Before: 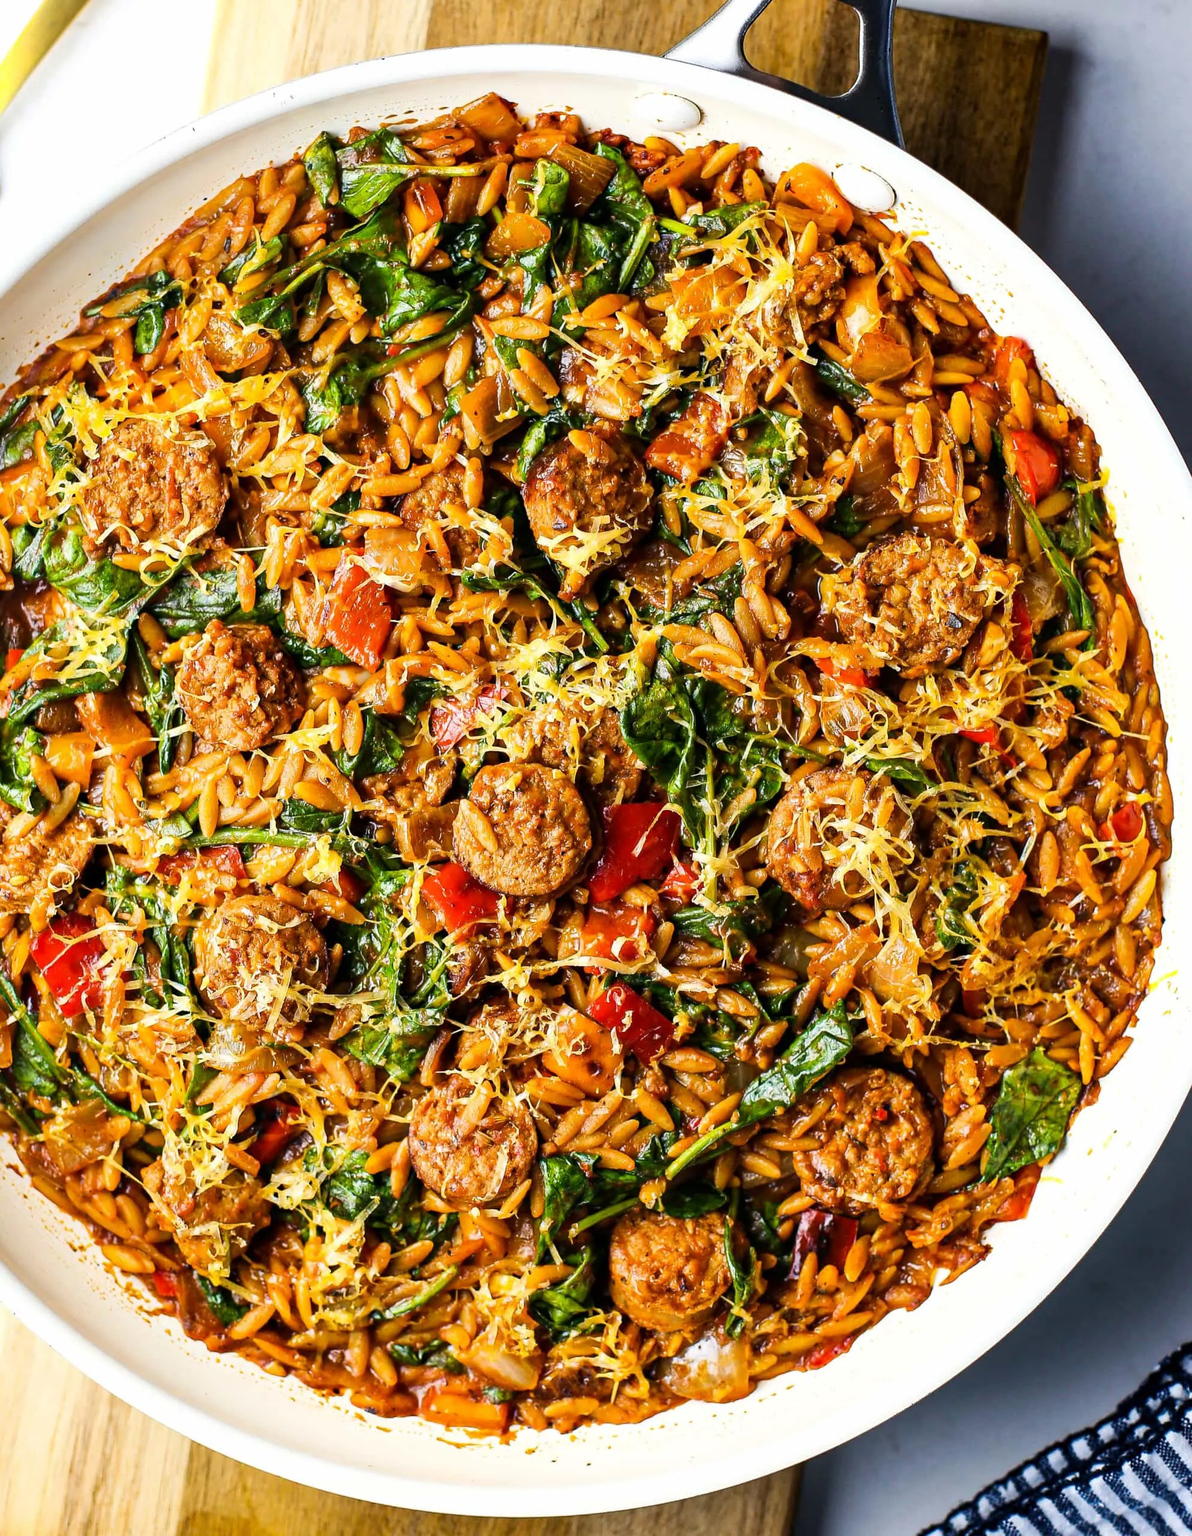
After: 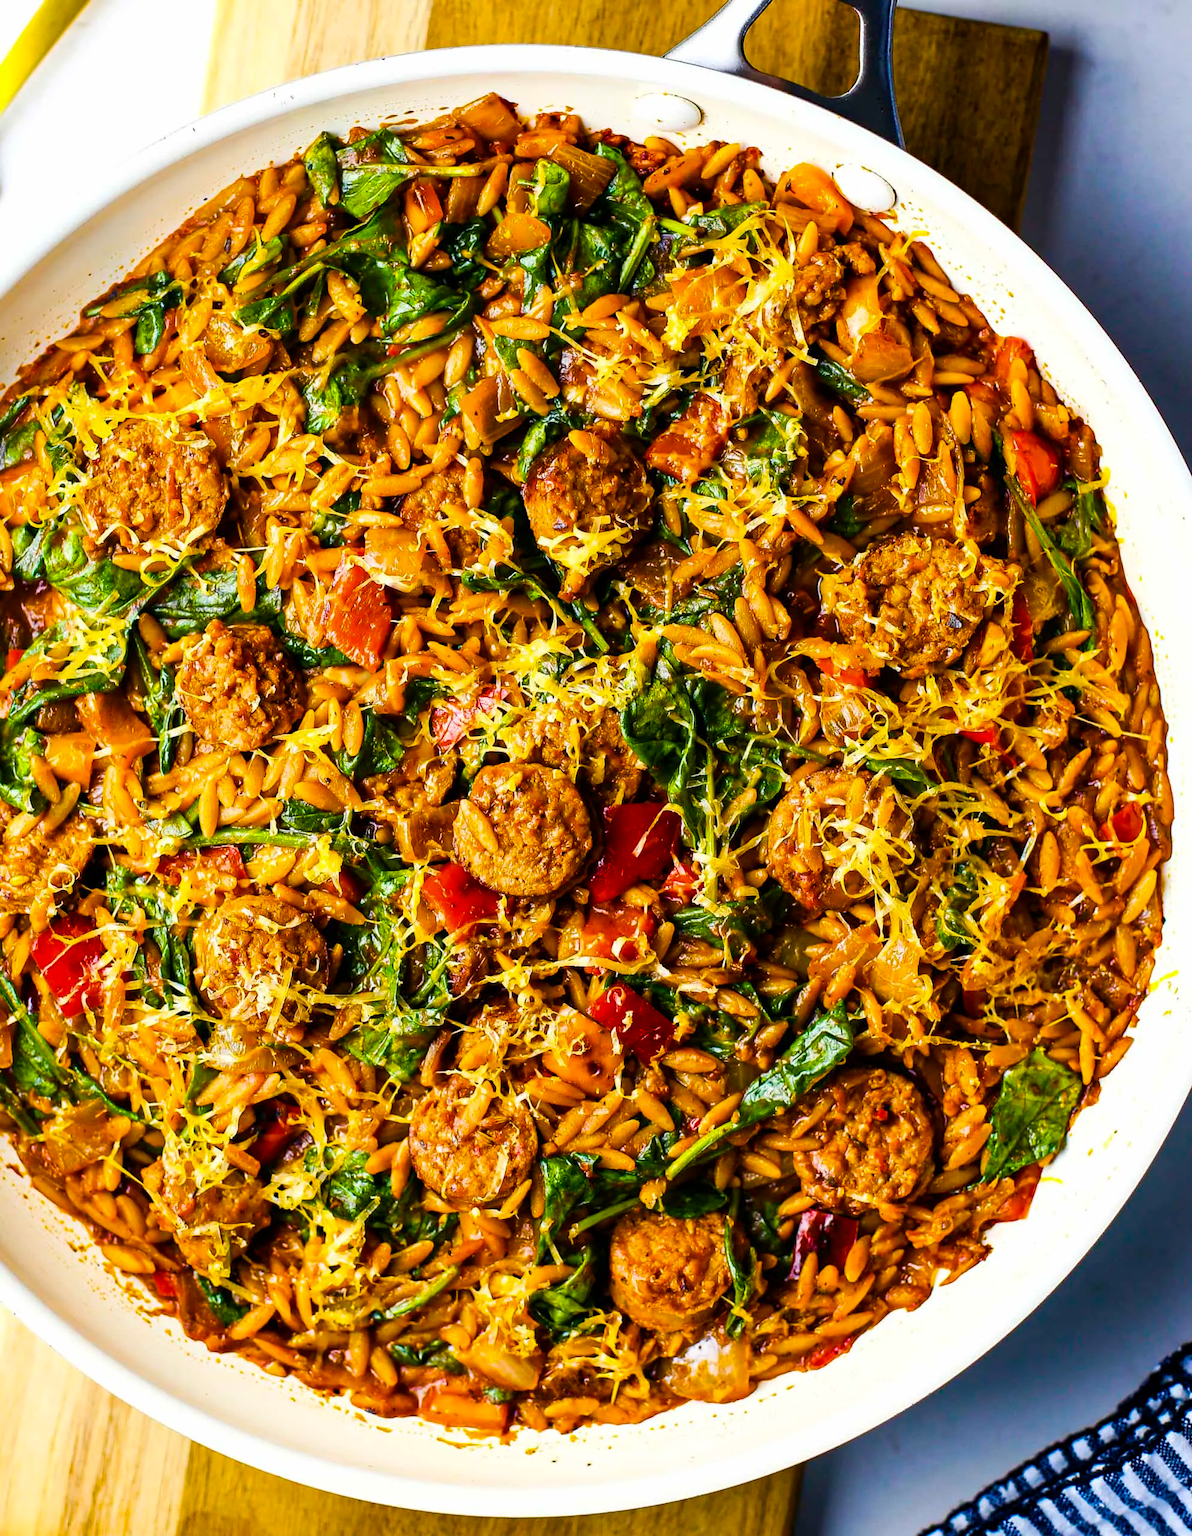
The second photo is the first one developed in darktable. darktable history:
color balance rgb: perceptual saturation grading › global saturation 40.036%, perceptual saturation grading › highlights -25.307%, perceptual saturation grading › mid-tones 34.889%, perceptual saturation grading › shadows 35.194%, global vibrance 39.411%
